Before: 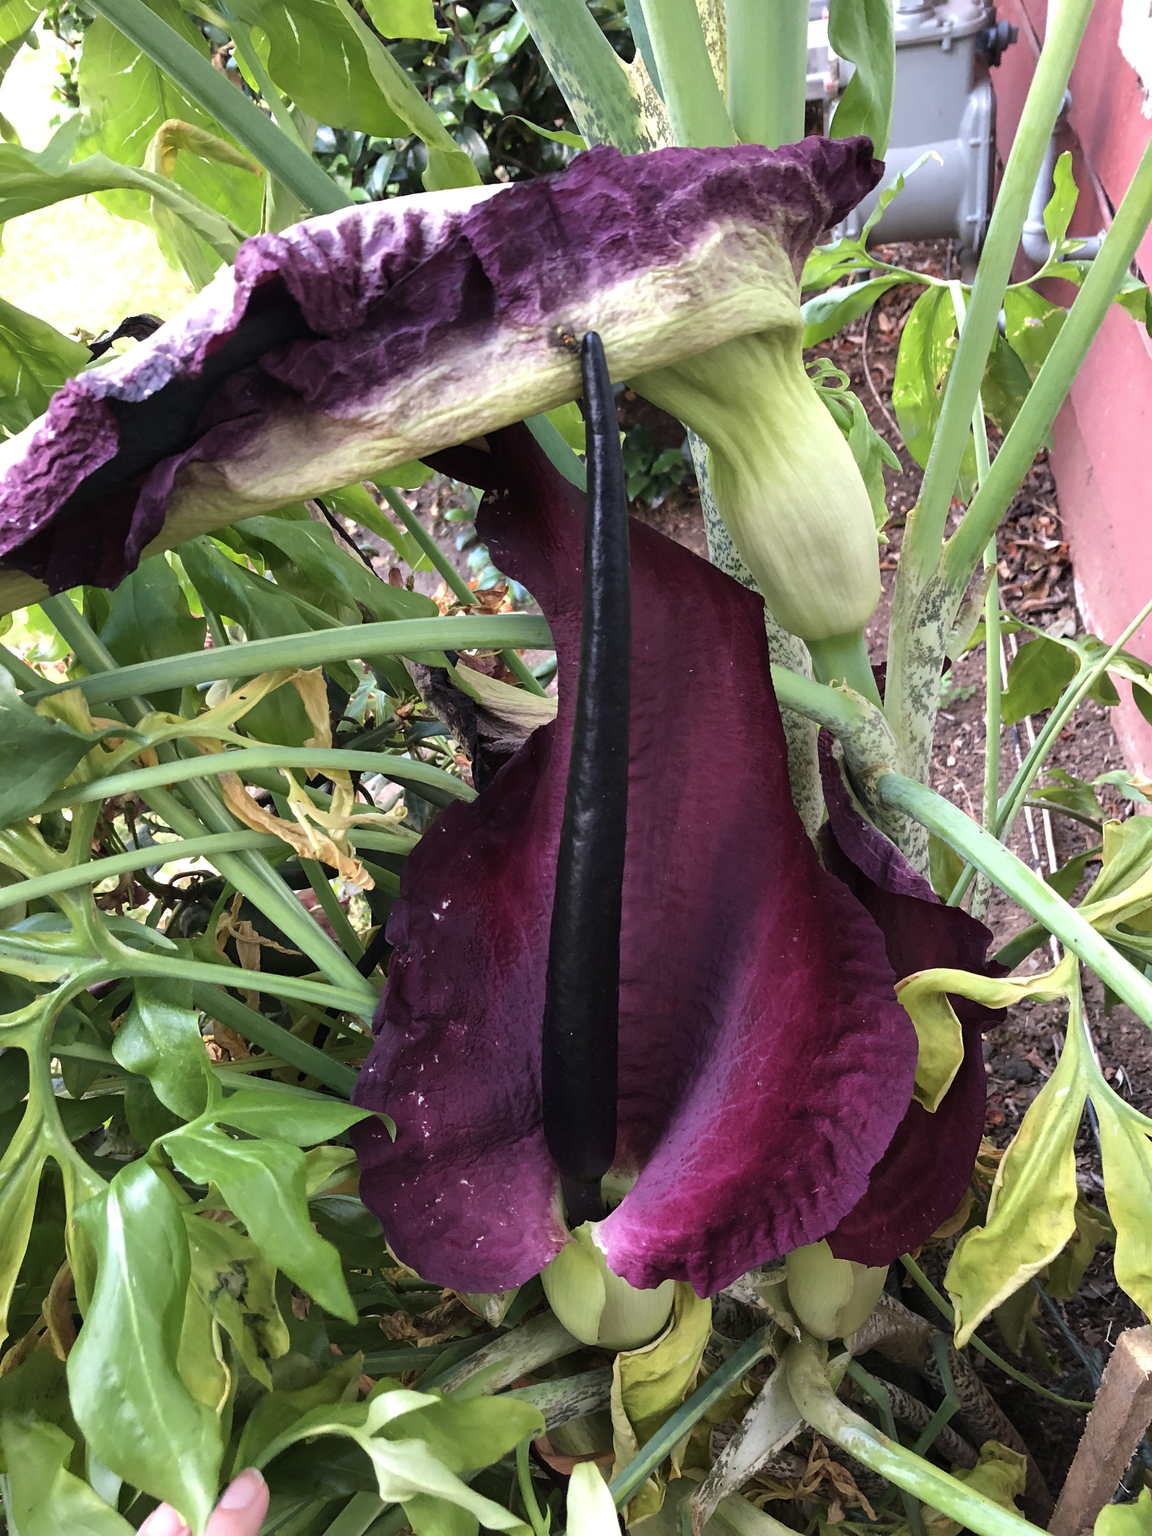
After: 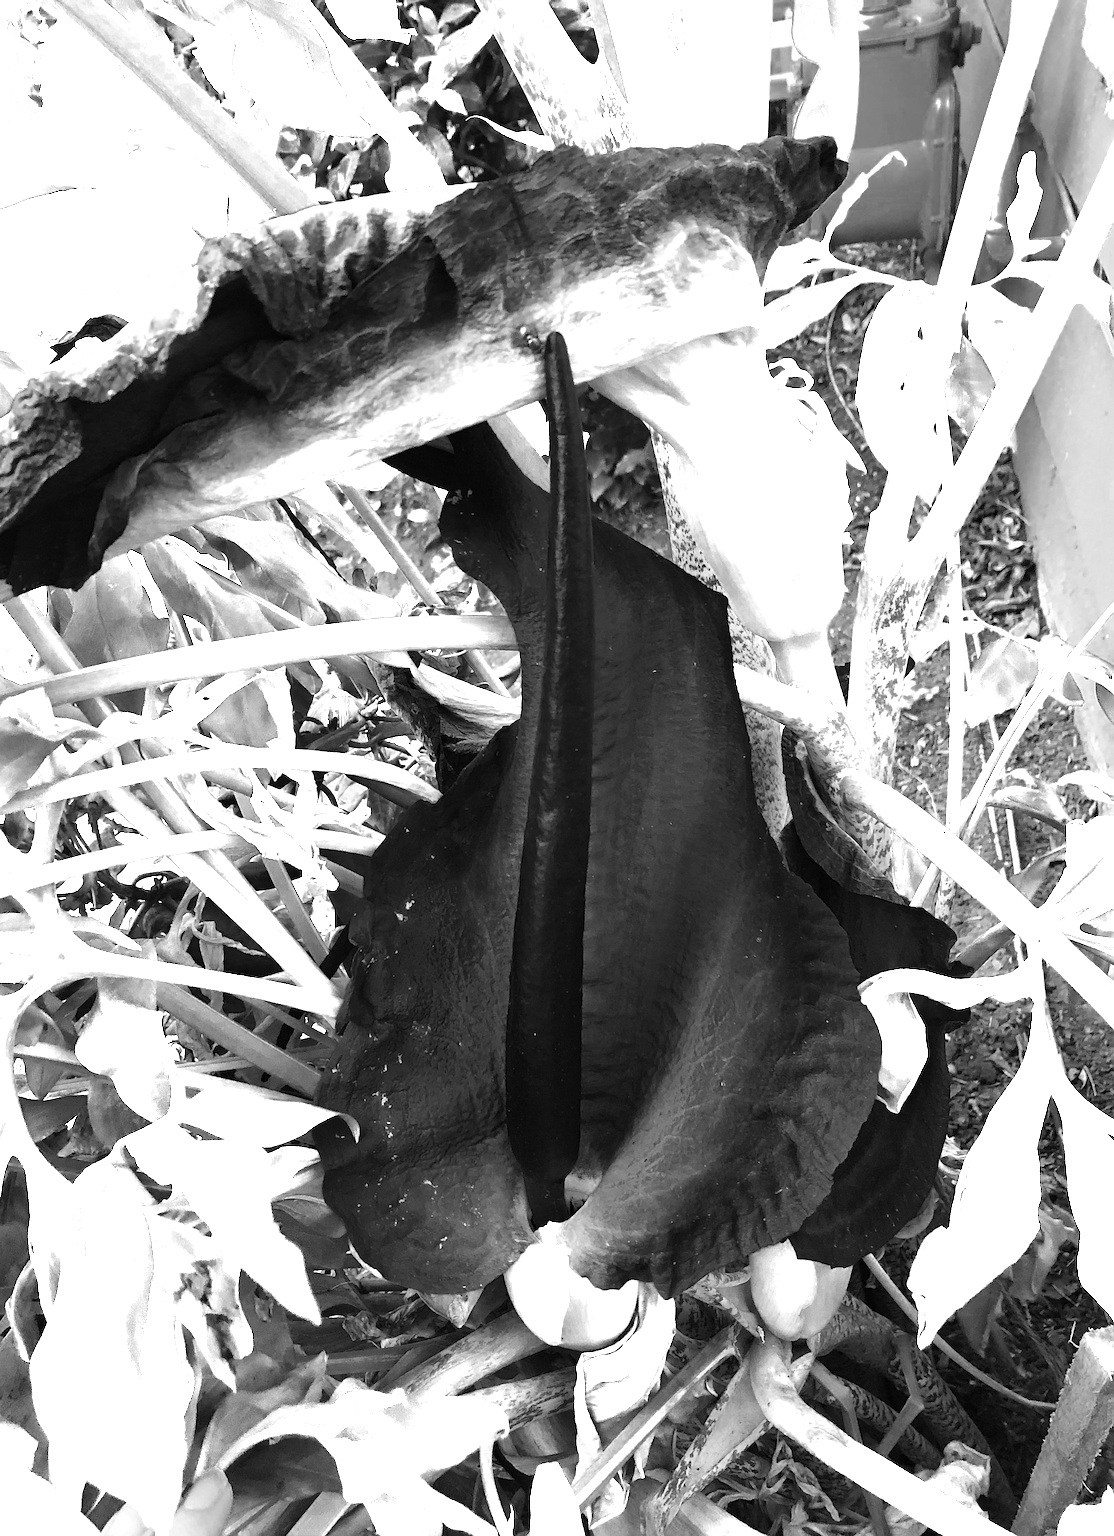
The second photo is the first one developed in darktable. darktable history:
sharpen: on, module defaults
color zones: curves: ch0 [(0, 0.554) (0.146, 0.662) (0.293, 0.86) (0.503, 0.774) (0.637, 0.106) (0.74, 0.072) (0.866, 0.488) (0.998, 0.569)]; ch1 [(0, 0) (0.143, 0) (0.286, 0) (0.429, 0) (0.571, 0) (0.714, 0) (0.857, 0)]
crop and rotate: left 3.238%
color balance rgb: linear chroma grading › global chroma 15%, perceptual saturation grading › global saturation 30%
